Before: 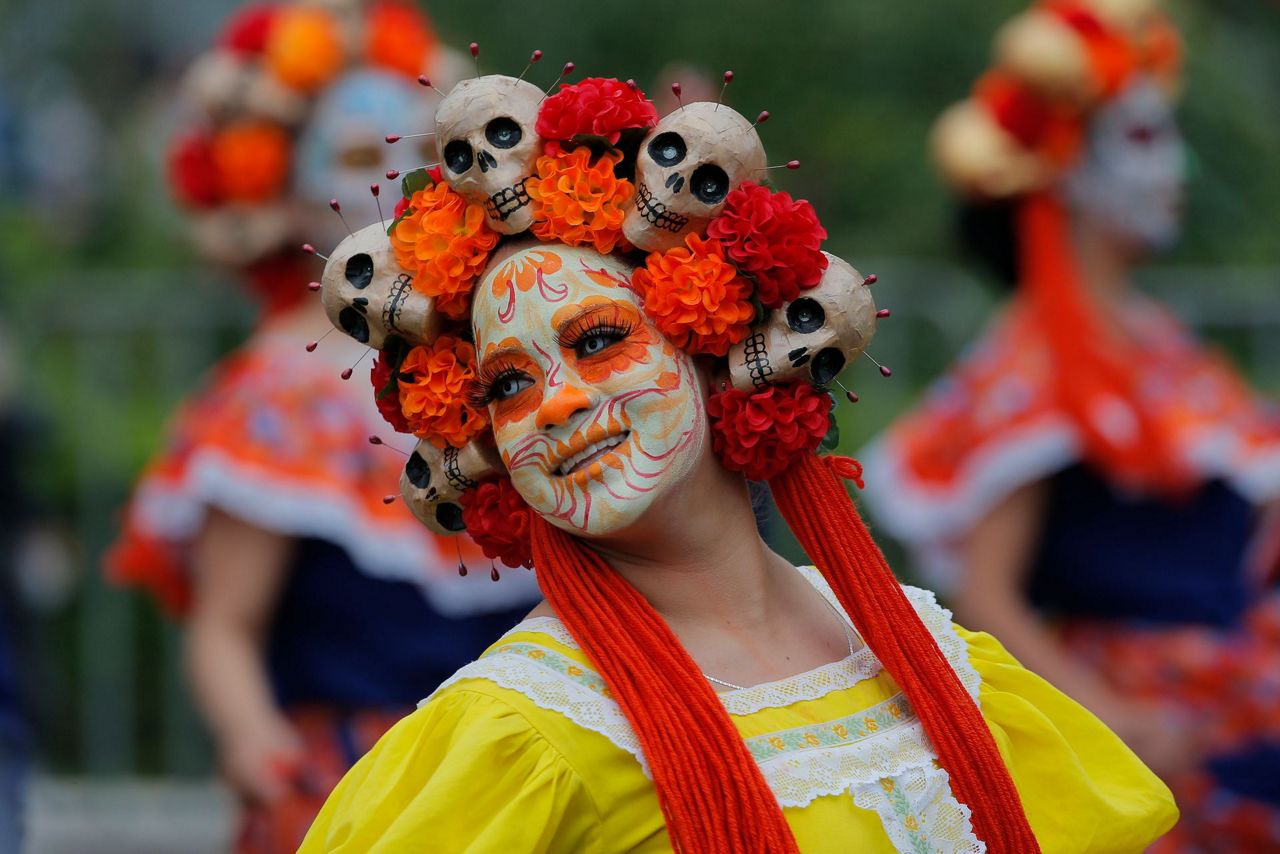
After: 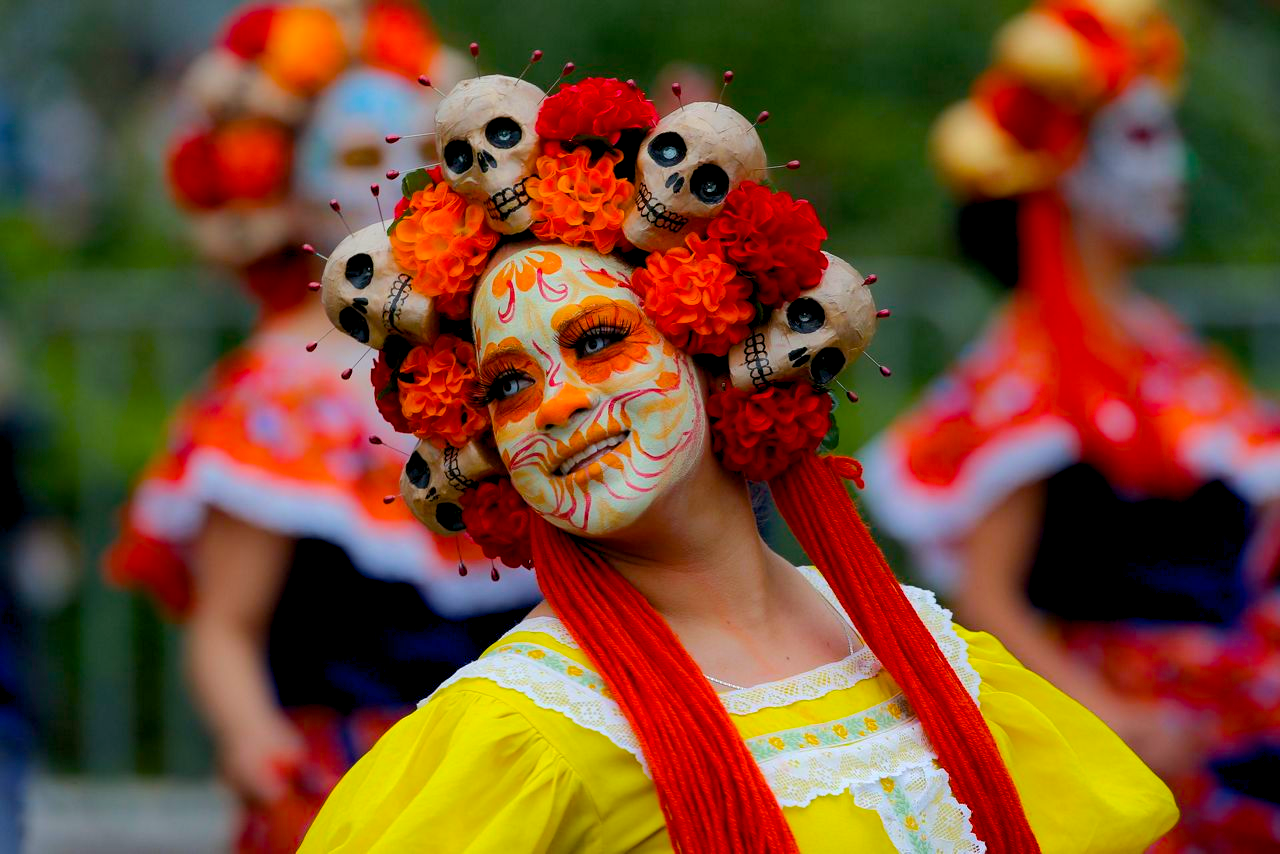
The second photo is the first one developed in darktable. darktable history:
color balance rgb: shadows lift › chroma 2.05%, shadows lift › hue 47.91°, global offset › luminance -0.496%, linear chroma grading › global chroma 15.55%, perceptual saturation grading › global saturation 19.312%, perceptual brilliance grading › mid-tones 10.382%, perceptual brilliance grading › shadows 14.263%, global vibrance 20%
tone equalizer: -8 EV -0.001 EV, -7 EV 0.002 EV, -6 EV -0.004 EV, -5 EV -0.015 EV, -4 EV -0.087 EV, -3 EV -0.226 EV, -2 EV -0.29 EV, -1 EV 0.086 EV, +0 EV 0.281 EV
